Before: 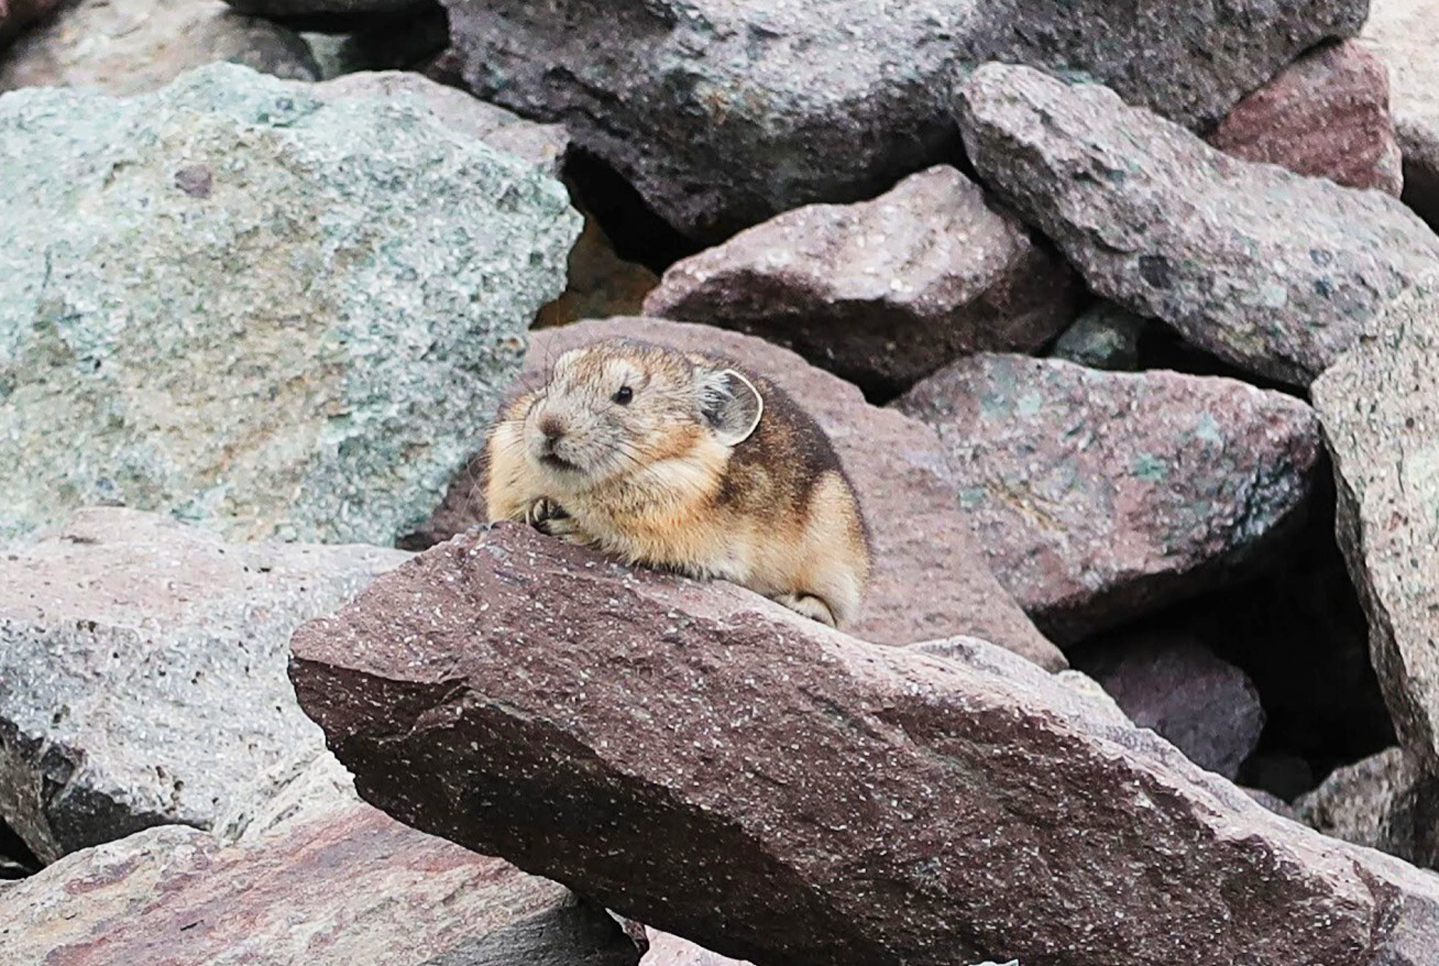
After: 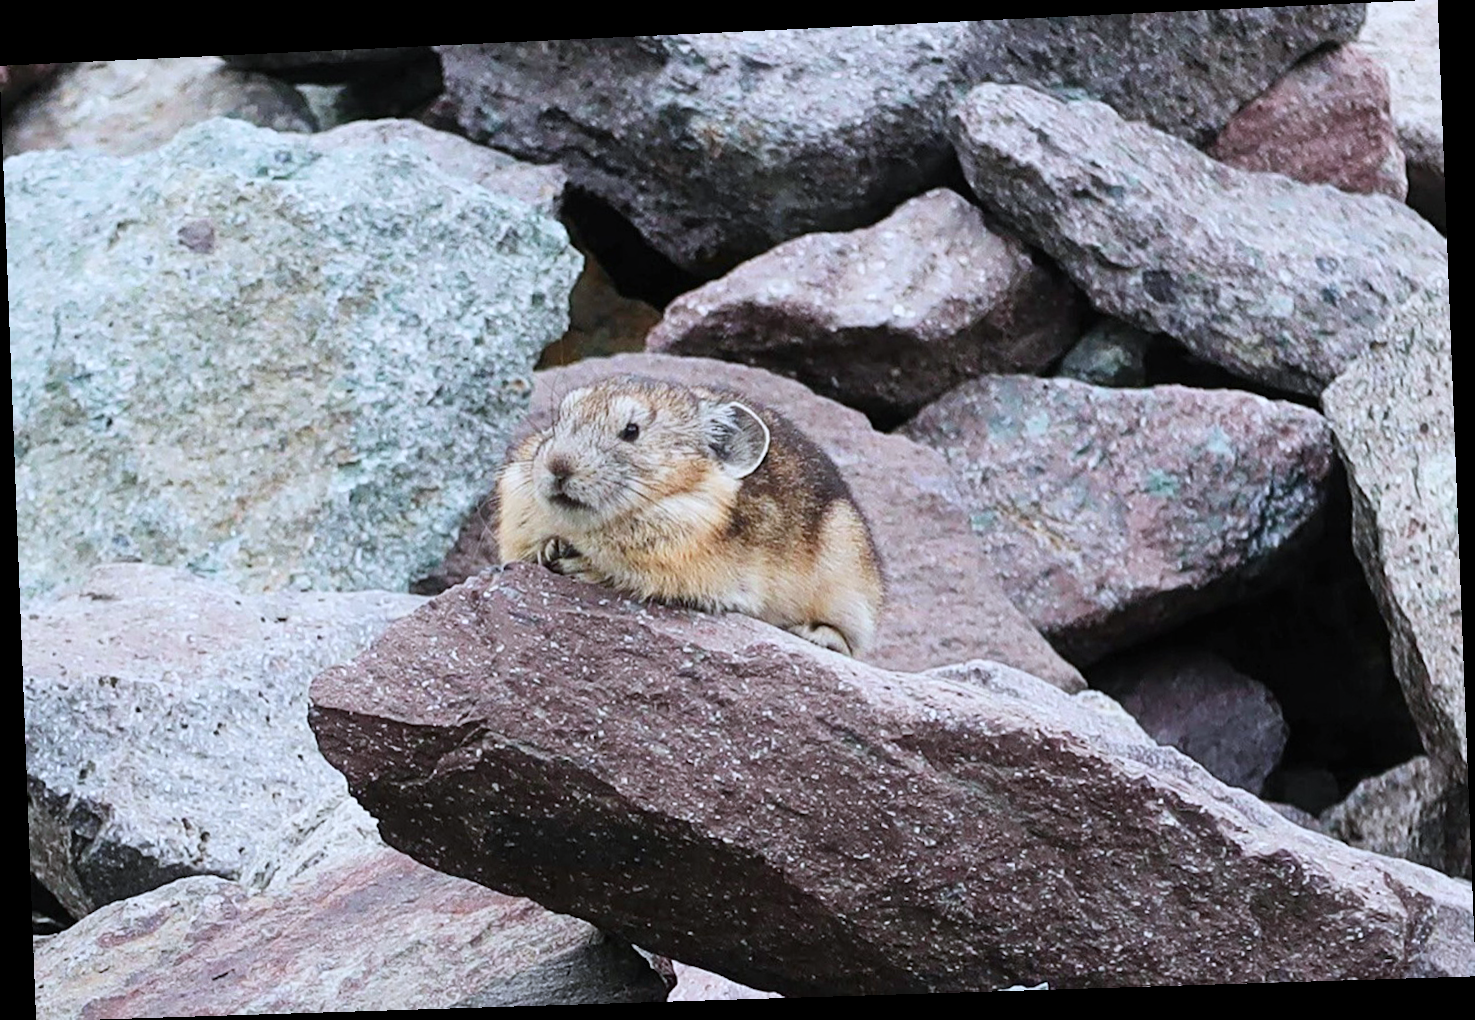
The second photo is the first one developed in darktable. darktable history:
rotate and perspective: rotation -2.22°, lens shift (horizontal) -0.022, automatic cropping off
white balance: red 0.954, blue 1.079
